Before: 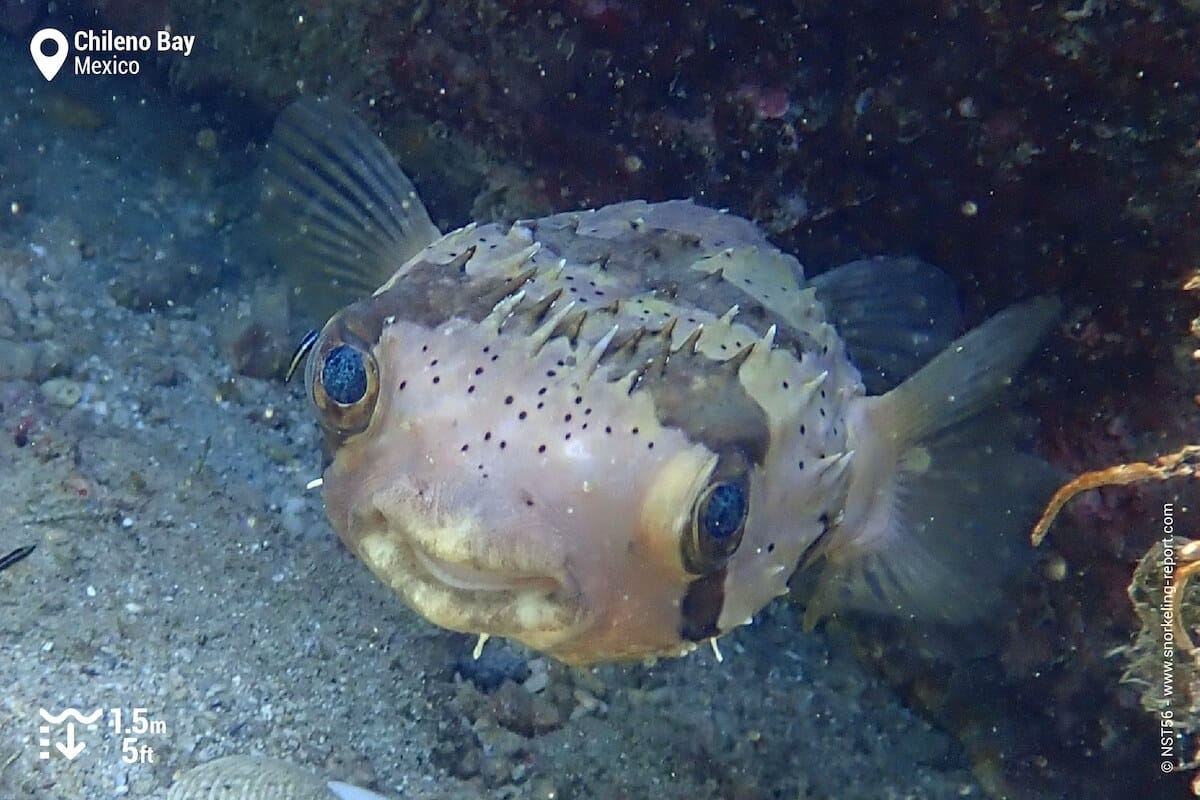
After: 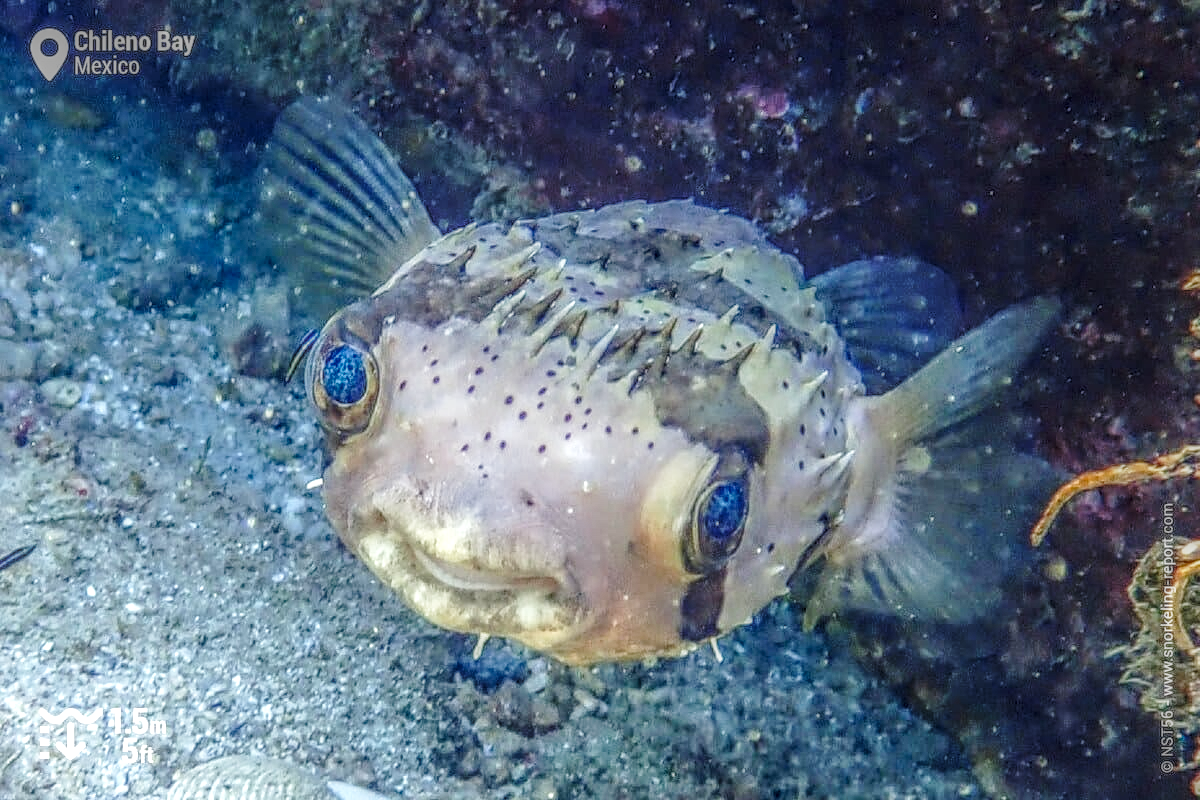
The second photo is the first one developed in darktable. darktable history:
base curve: curves: ch0 [(0, 0) (0.028, 0.03) (0.121, 0.232) (0.46, 0.748) (0.859, 0.968) (1, 1)], preserve colors none
local contrast: highlights 2%, shadows 5%, detail 201%, midtone range 0.249
